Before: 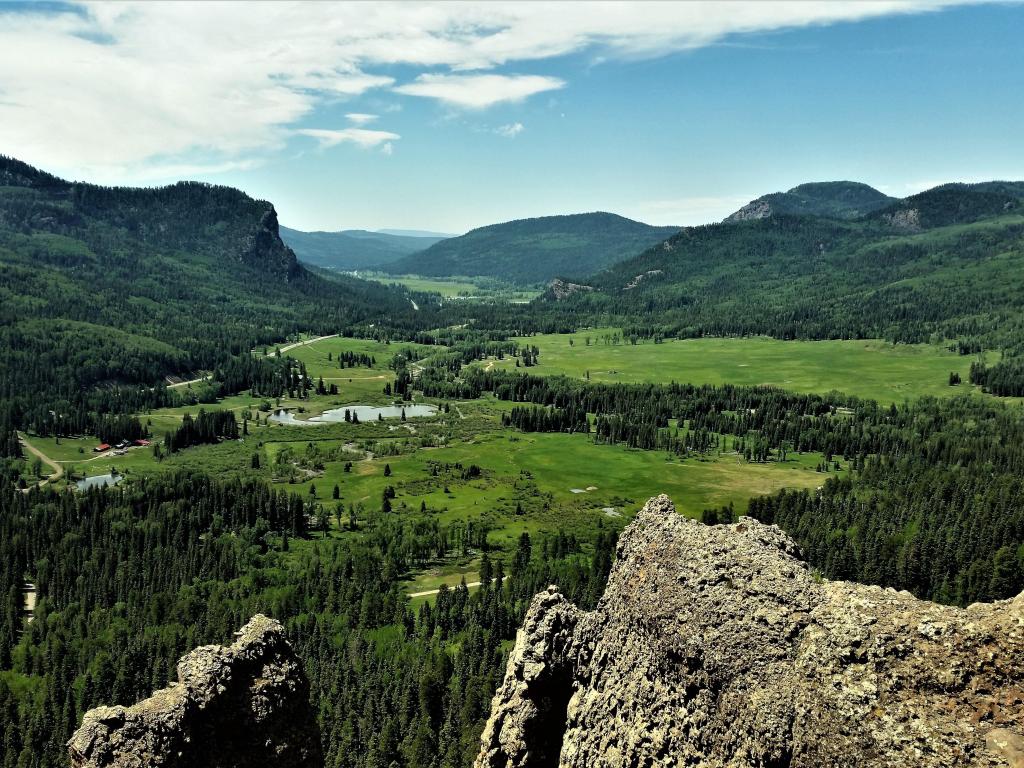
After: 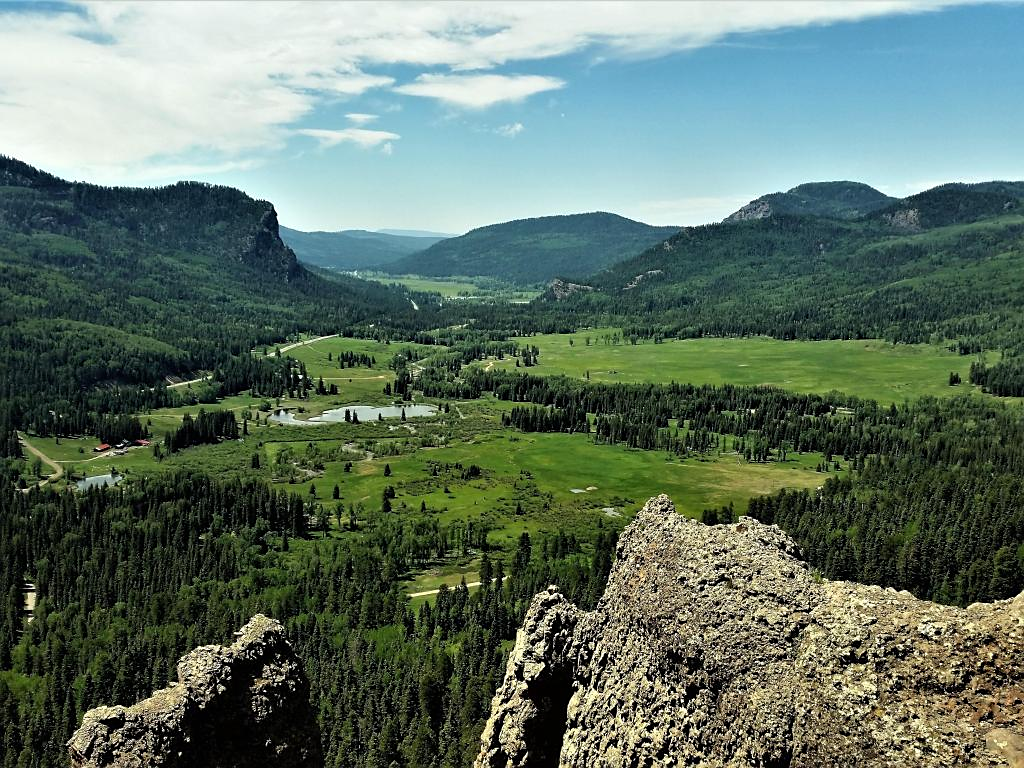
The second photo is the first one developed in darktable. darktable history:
sharpen: radius 1.591, amount 0.373, threshold 1.546
